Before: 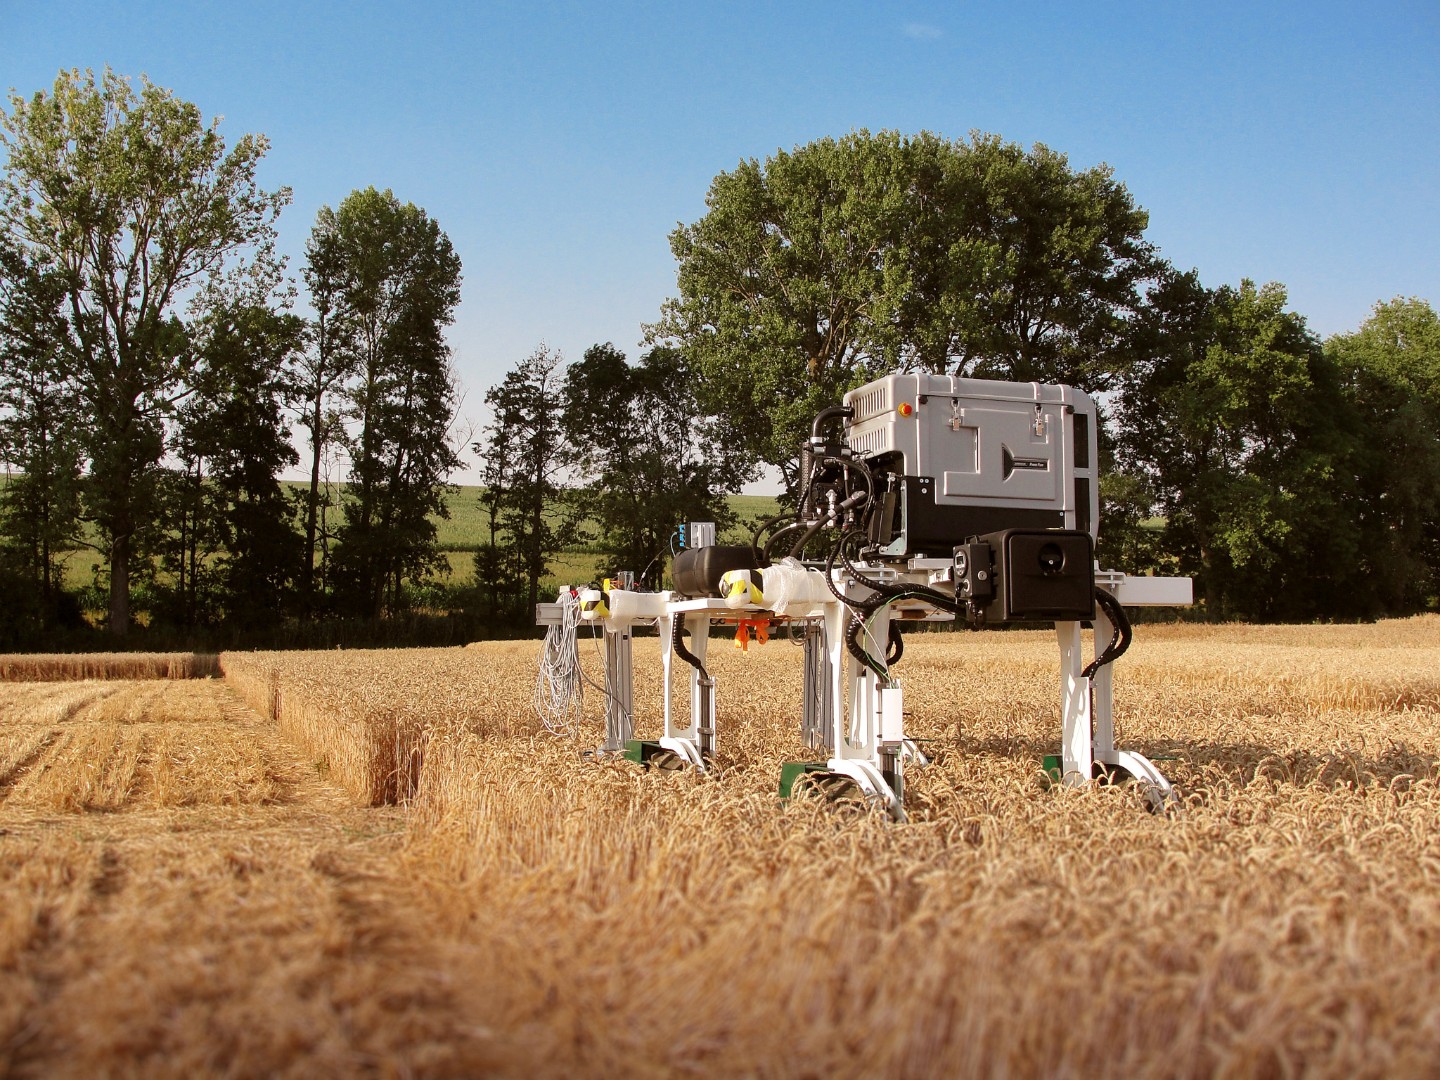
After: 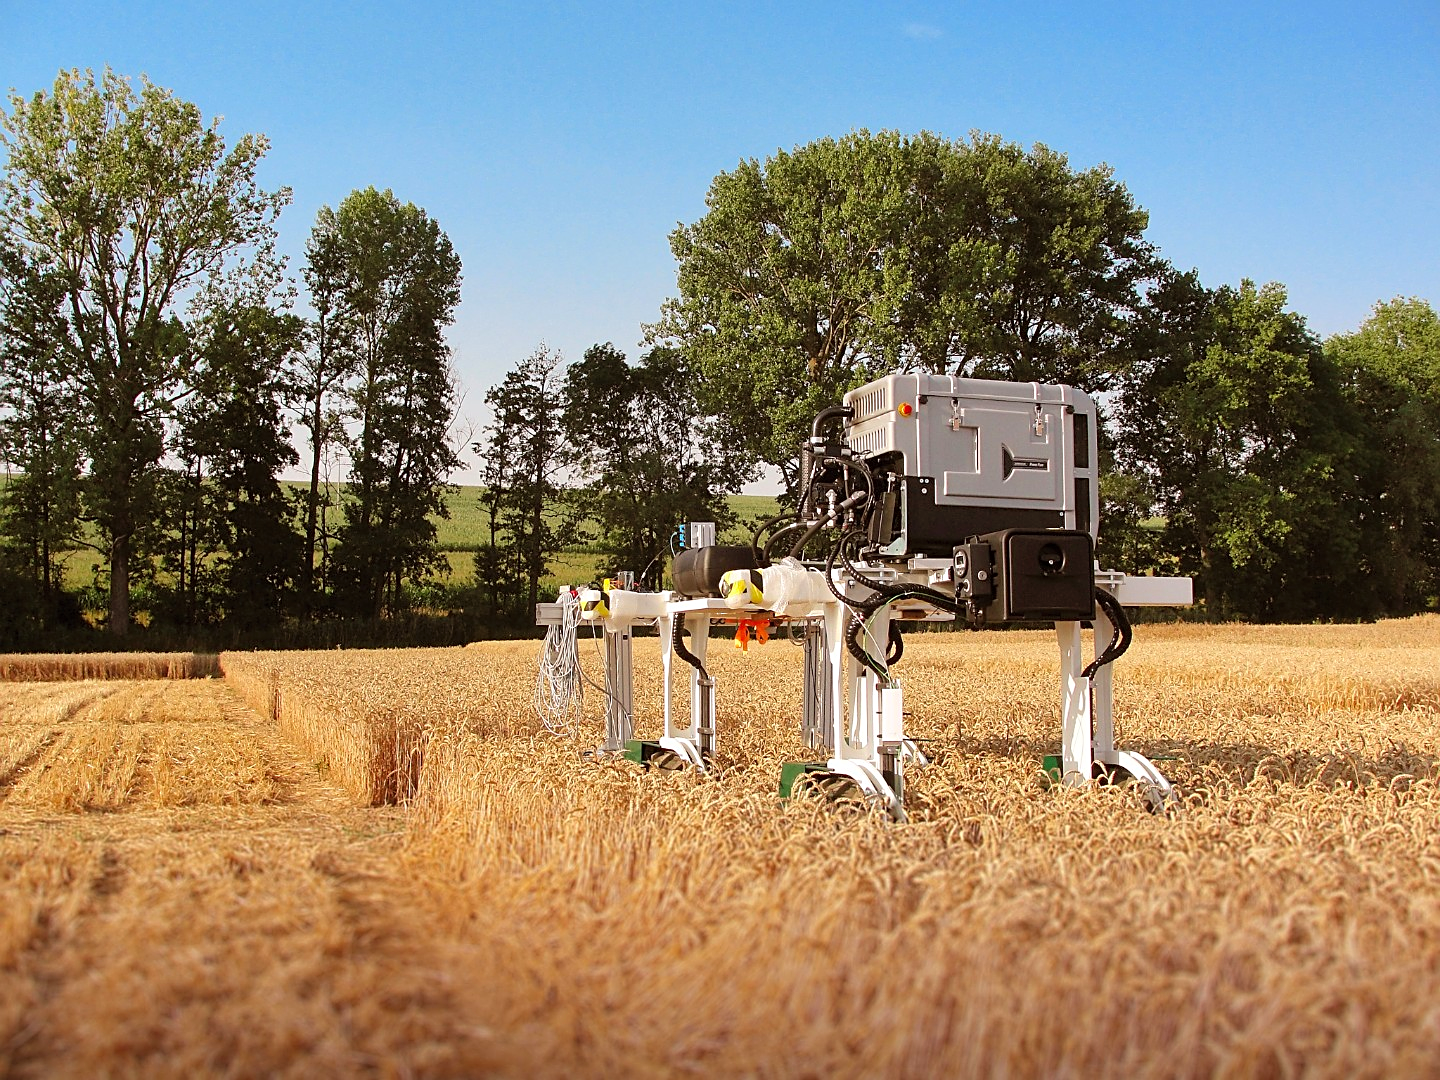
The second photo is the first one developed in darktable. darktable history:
sharpen: on, module defaults
contrast brightness saturation: brightness 0.09, saturation 0.19
